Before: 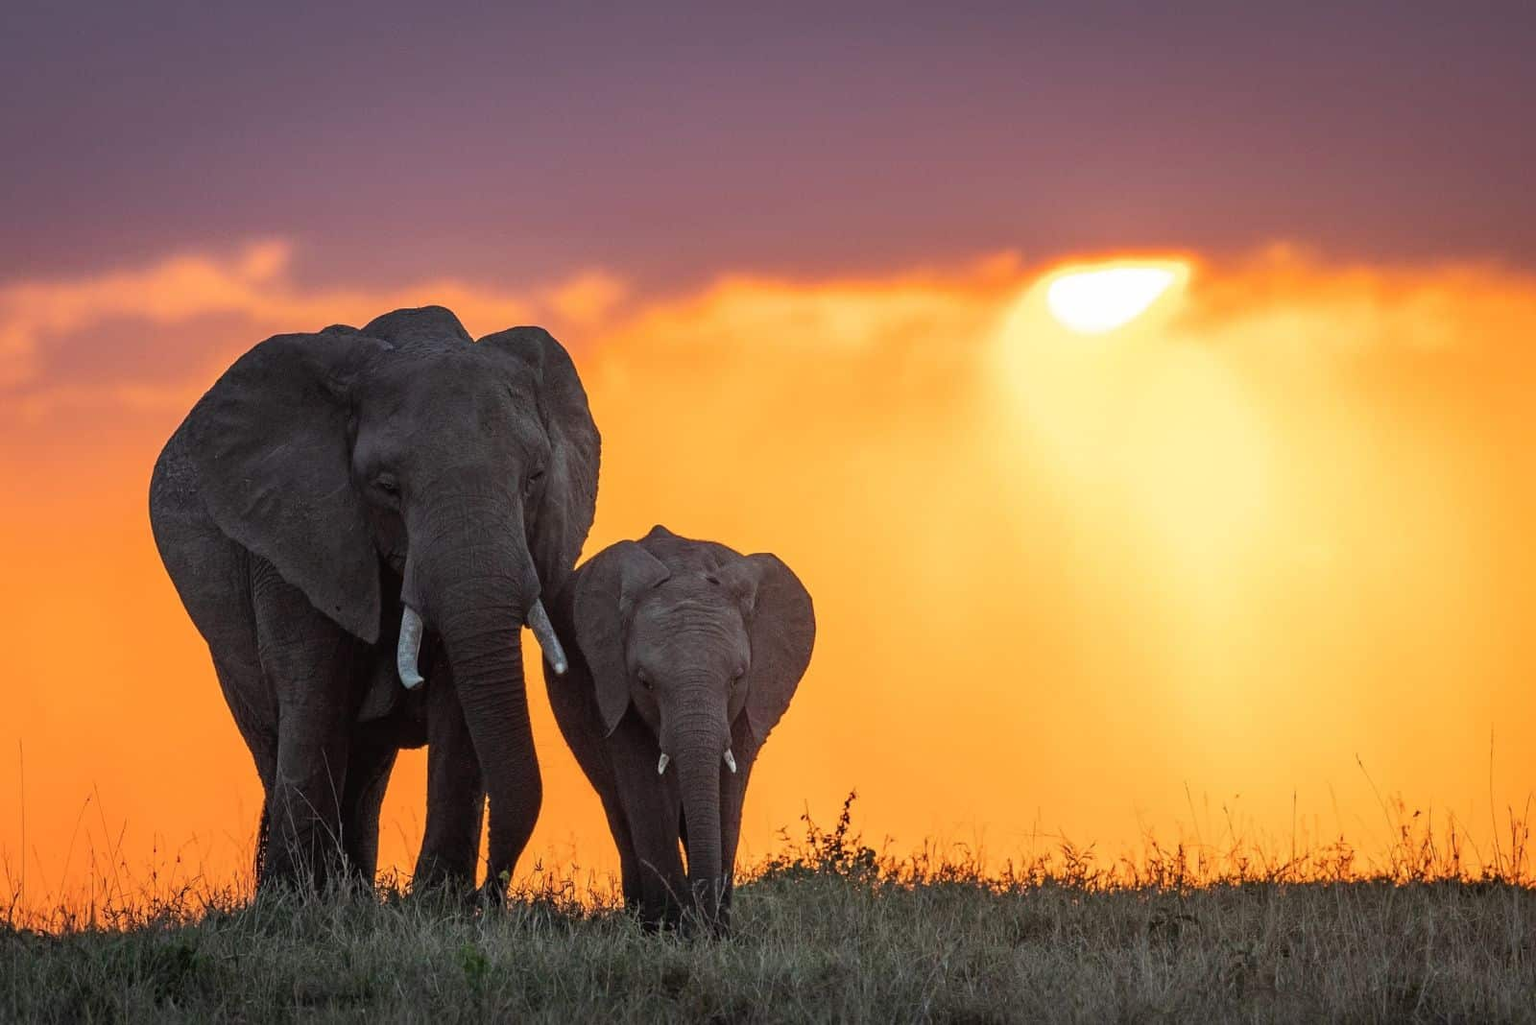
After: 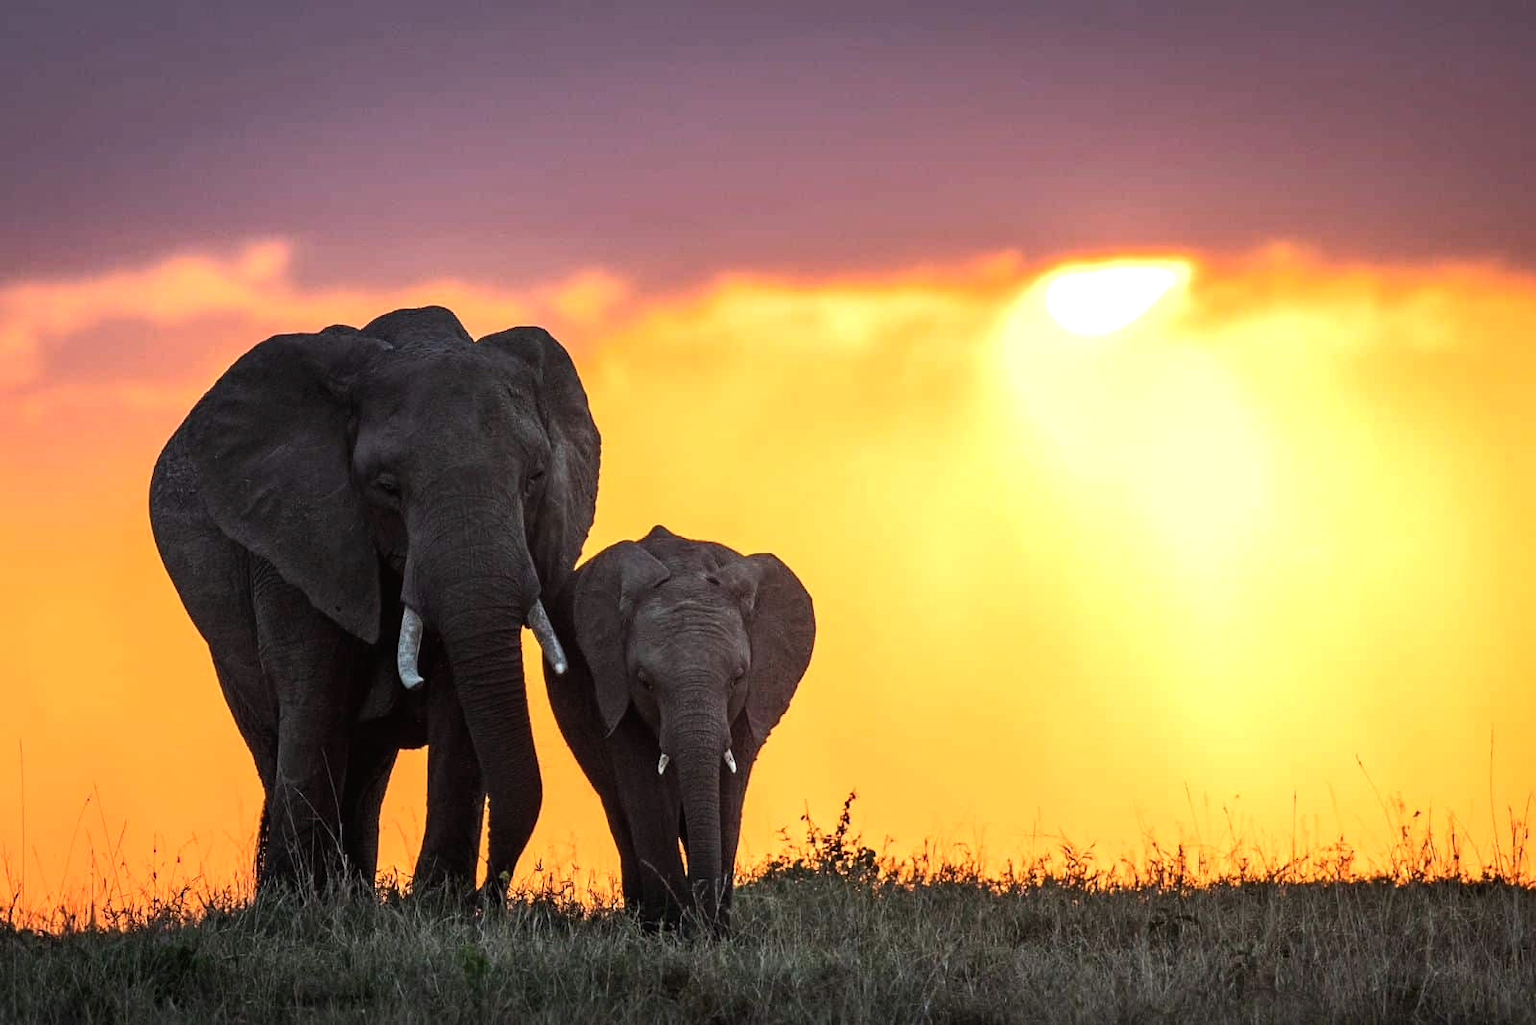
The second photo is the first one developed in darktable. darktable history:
tone equalizer: -8 EV -0.789 EV, -7 EV -0.711 EV, -6 EV -0.6 EV, -5 EV -0.395 EV, -3 EV 0.387 EV, -2 EV 0.6 EV, -1 EV 0.683 EV, +0 EV 0.755 EV, edges refinement/feathering 500, mask exposure compensation -1.57 EV, preserve details no
